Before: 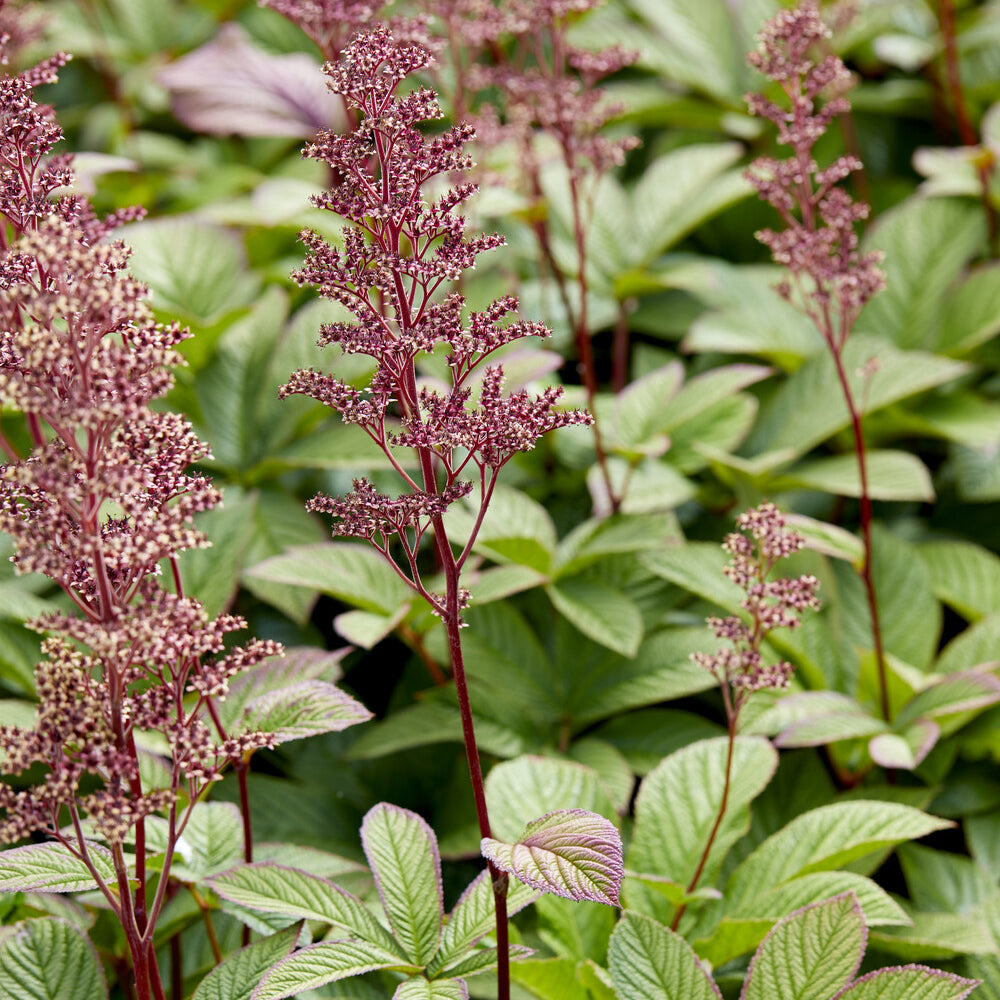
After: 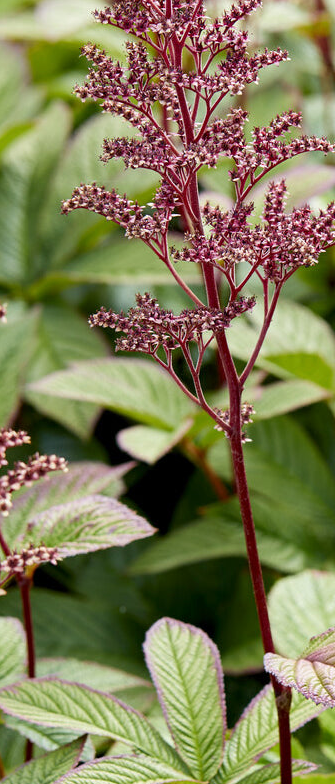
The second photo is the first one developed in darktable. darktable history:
crop and rotate: left 21.77%, top 18.528%, right 44.676%, bottom 2.997%
contrast brightness saturation: contrast 0.05
